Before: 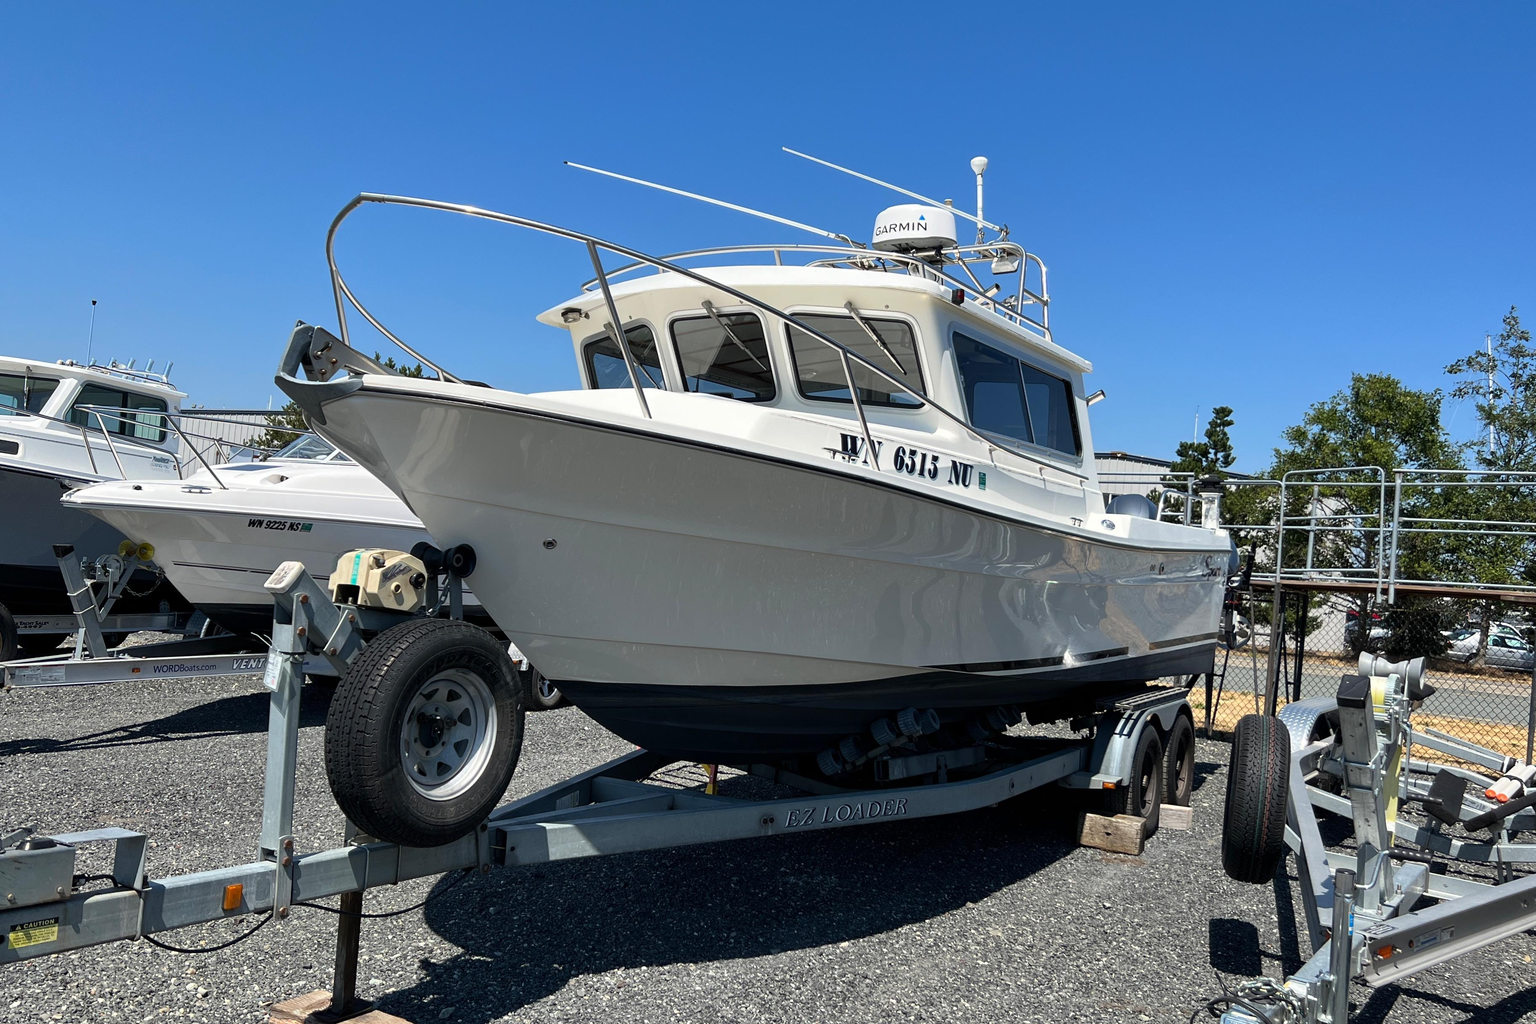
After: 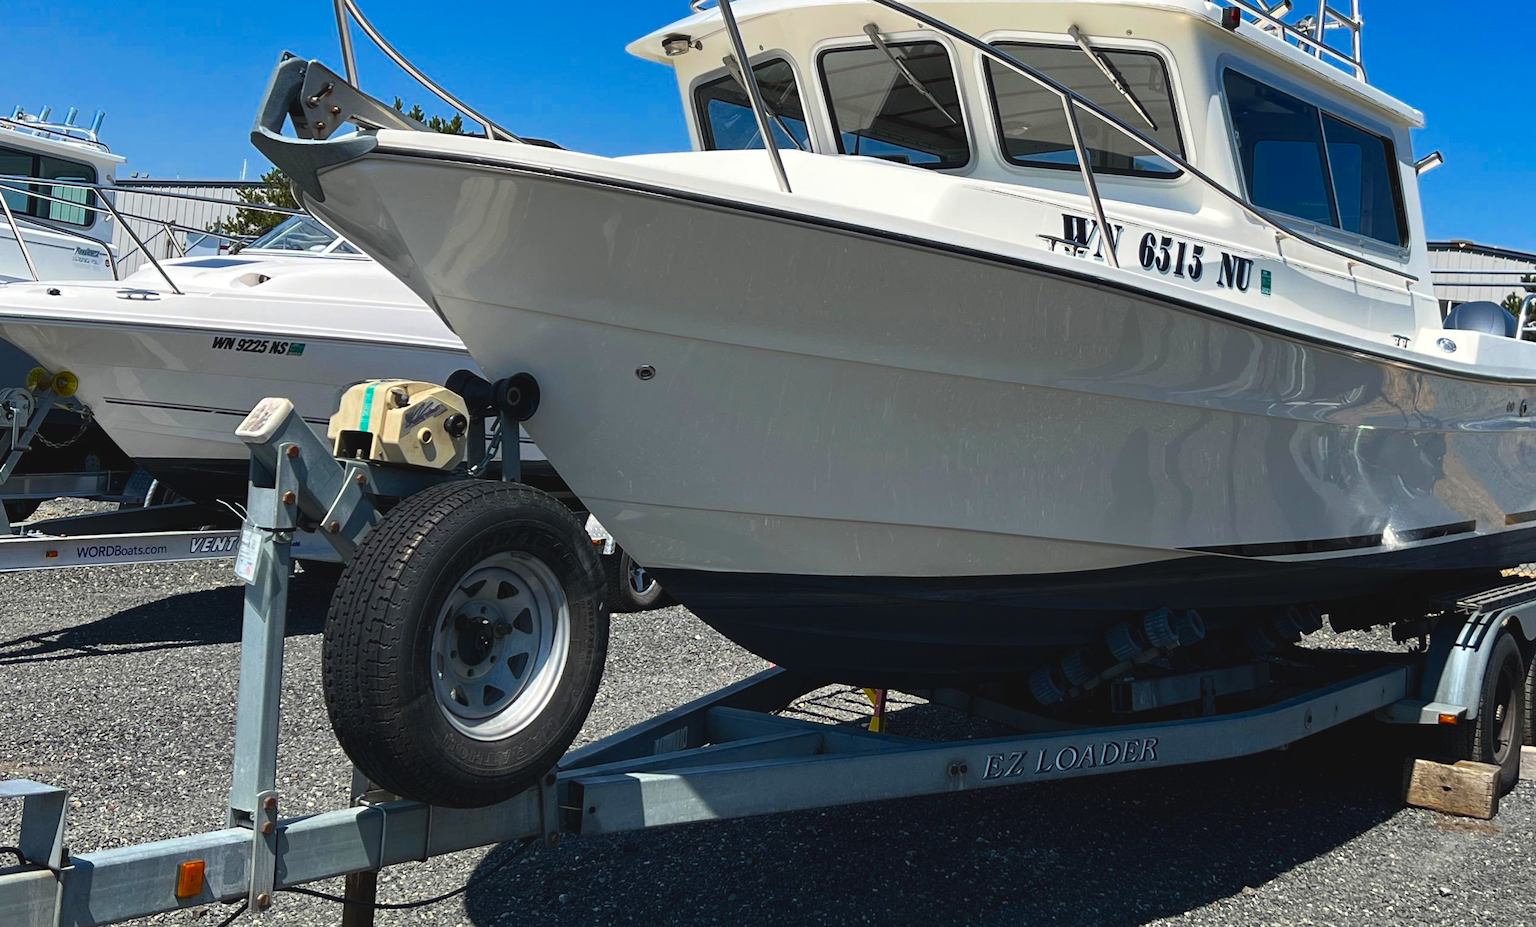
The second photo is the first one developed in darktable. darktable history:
crop: left 6.52%, top 27.784%, right 23.759%, bottom 9.062%
color balance rgb: power › luminance -3.52%, power › hue 145.14°, global offset › luminance 0.695%, perceptual saturation grading › global saturation 19.3%, saturation formula JzAzBz (2021)
contrast brightness saturation: contrast 0.042, saturation 0.164
